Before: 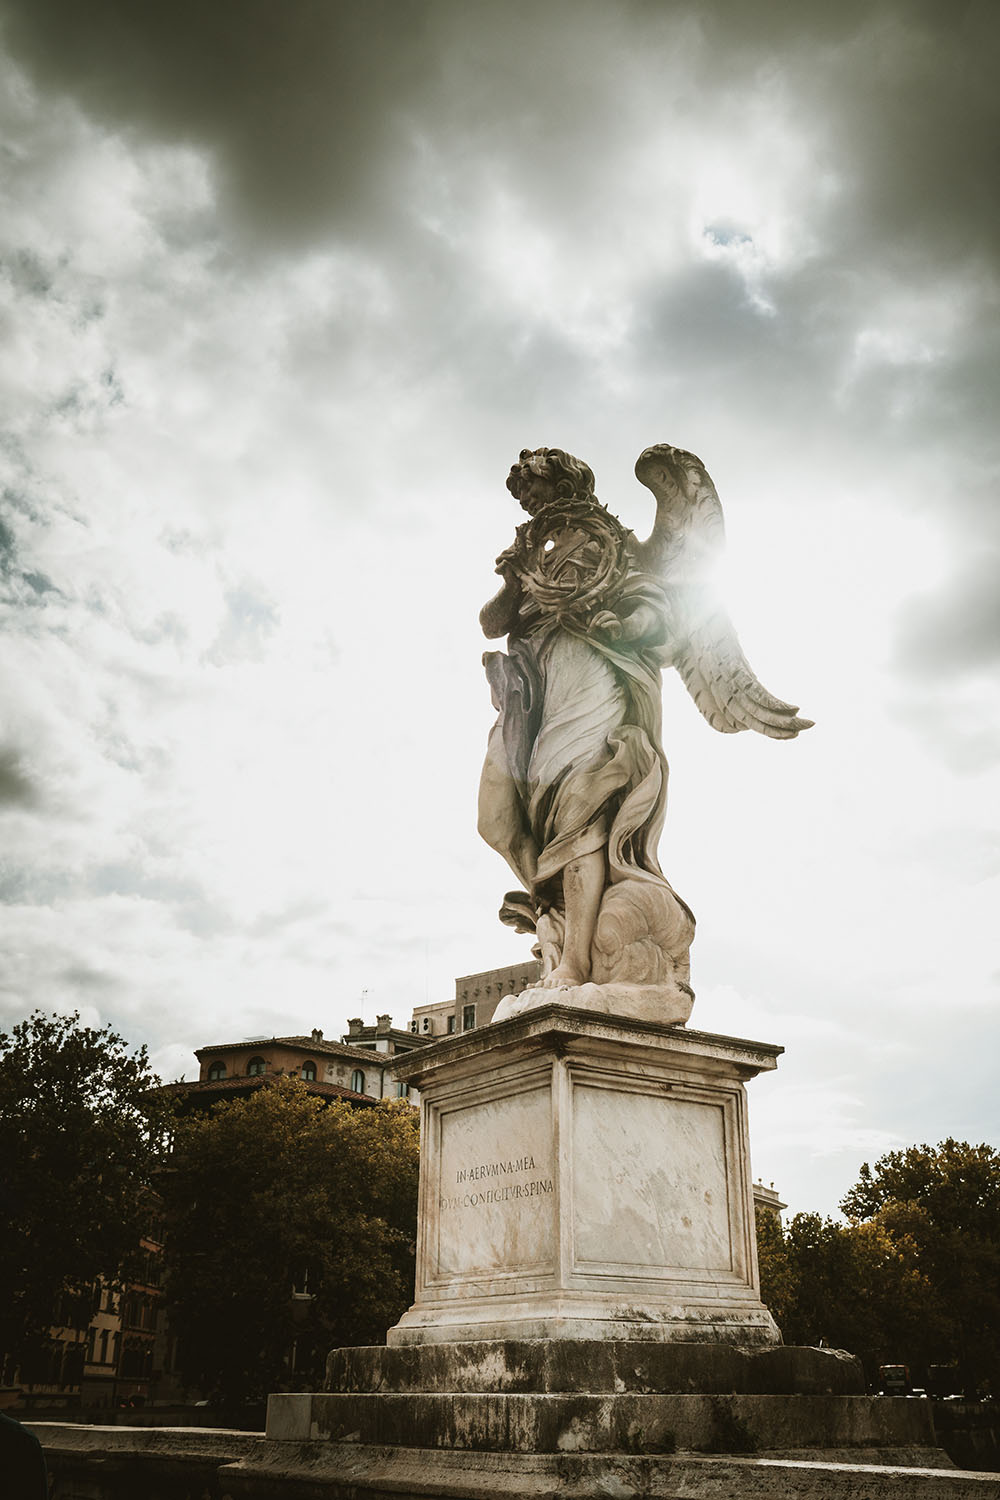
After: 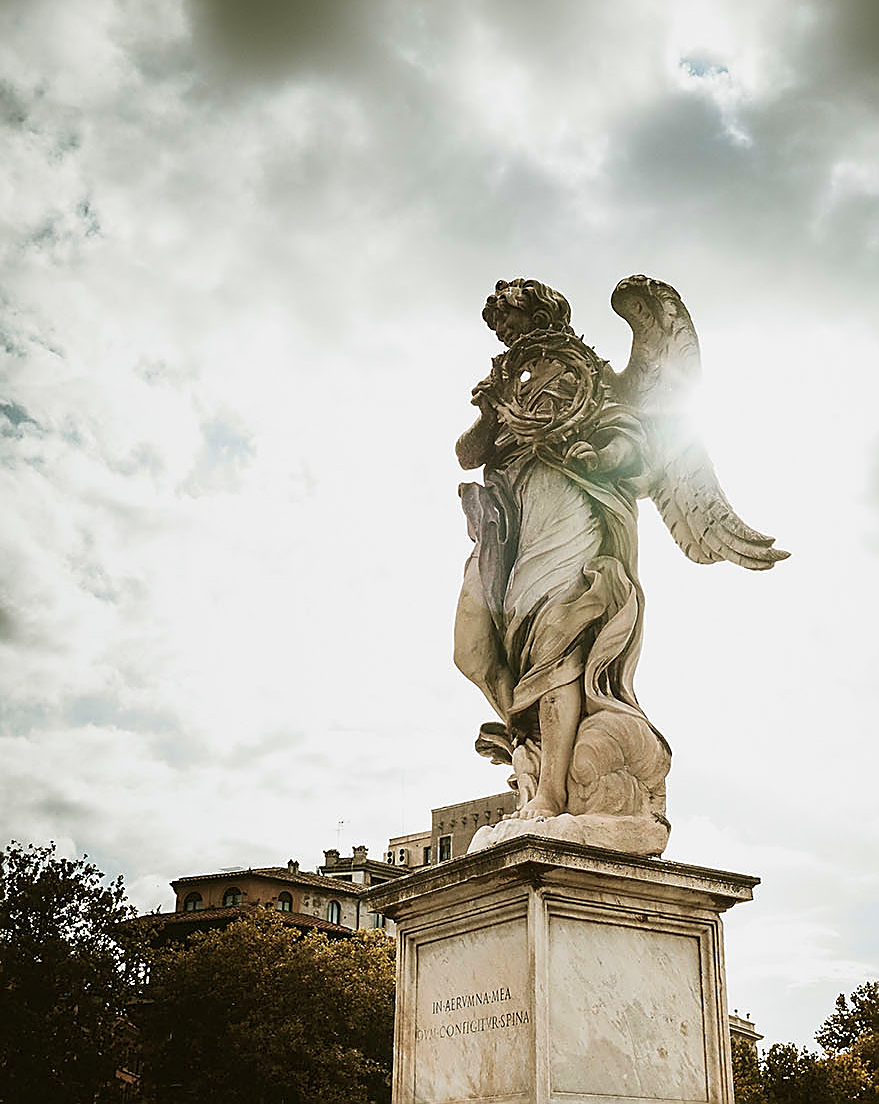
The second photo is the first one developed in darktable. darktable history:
velvia: on, module defaults
crop and rotate: left 2.425%, top 11.305%, right 9.6%, bottom 15.08%
exposure: black level correction 0.001, compensate highlight preservation false
sharpen: radius 1.4, amount 1.25, threshold 0.7
